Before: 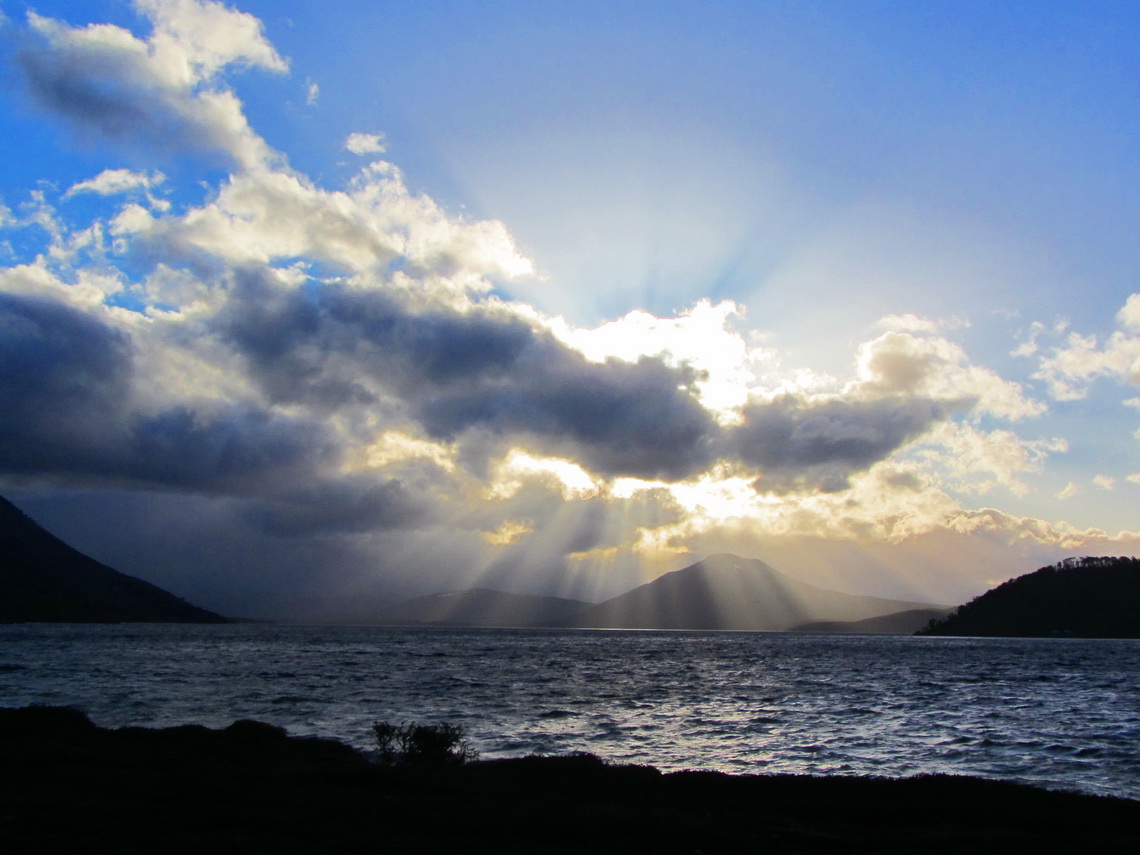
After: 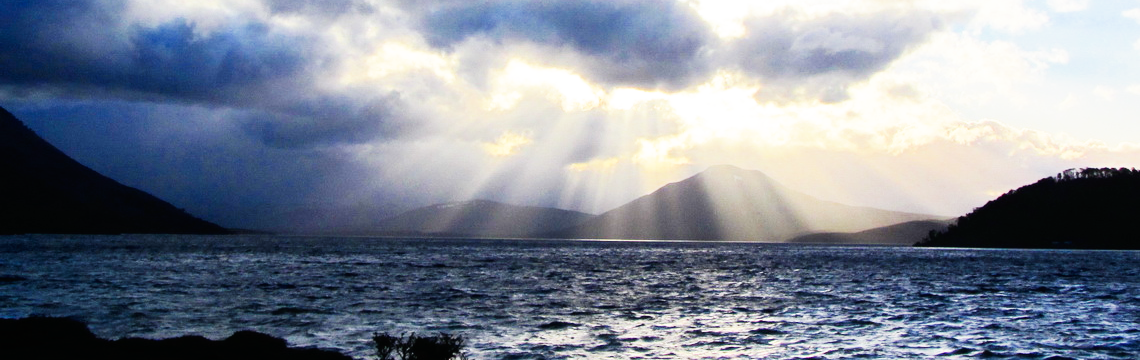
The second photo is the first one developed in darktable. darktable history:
crop: top 45.551%, bottom 12.262%
base curve: curves: ch0 [(0, 0) (0.007, 0.004) (0.027, 0.03) (0.046, 0.07) (0.207, 0.54) (0.442, 0.872) (0.673, 0.972) (1, 1)], preserve colors none
